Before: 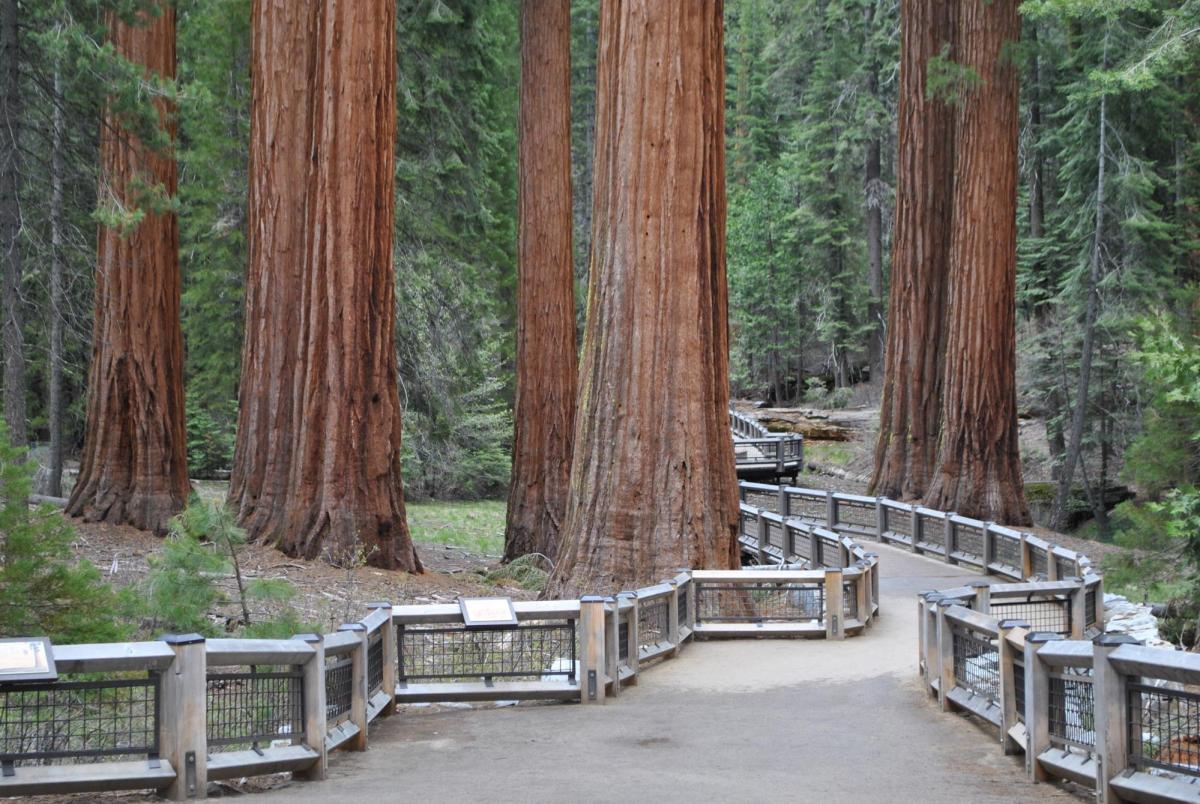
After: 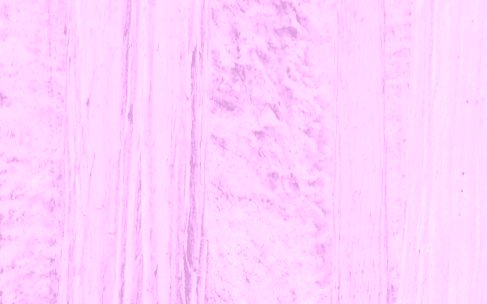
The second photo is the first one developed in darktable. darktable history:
crop: left 15.452%, top 5.459%, right 43.956%, bottom 56.62%
contrast brightness saturation: contrast 0.2, brightness 0.16, saturation 0.22
color balance: lift [1.006, 0.985, 1.002, 1.015], gamma [1, 0.953, 1.008, 1.047], gain [1.076, 1.13, 1.004, 0.87]
exposure: black level correction -0.002, exposure 1.115 EV, compensate highlight preservation false
base curve: curves: ch0 [(0.065, 0.026) (0.236, 0.358) (0.53, 0.546) (0.777, 0.841) (0.924, 0.992)], preserve colors average RGB
colorize: hue 331.2°, saturation 75%, source mix 30.28%, lightness 70.52%, version 1
white balance: red 0.984, blue 1.059
